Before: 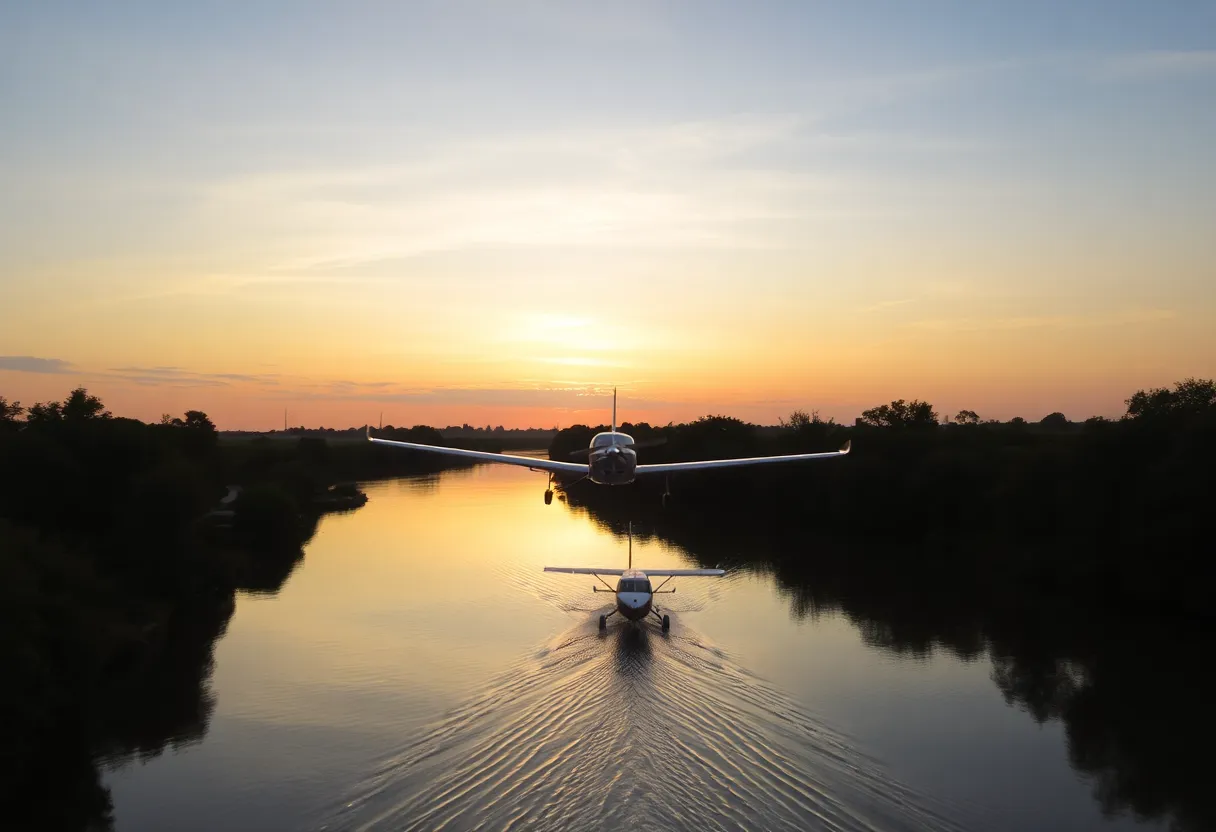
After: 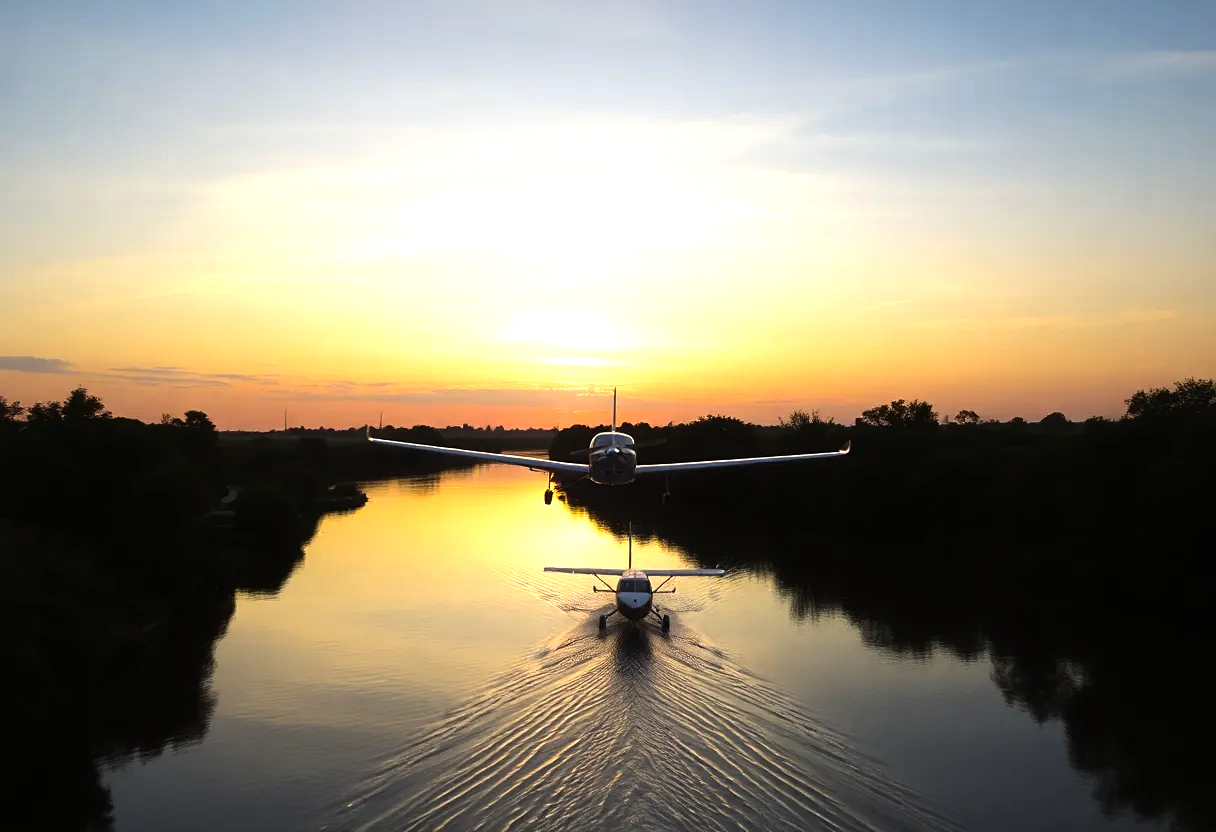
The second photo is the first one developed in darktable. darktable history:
sharpen: amount 0.2
color balance rgb: perceptual brilliance grading › highlights 14.29%, perceptual brilliance grading › mid-tones -5.92%, perceptual brilliance grading › shadows -26.83%, global vibrance 31.18%
